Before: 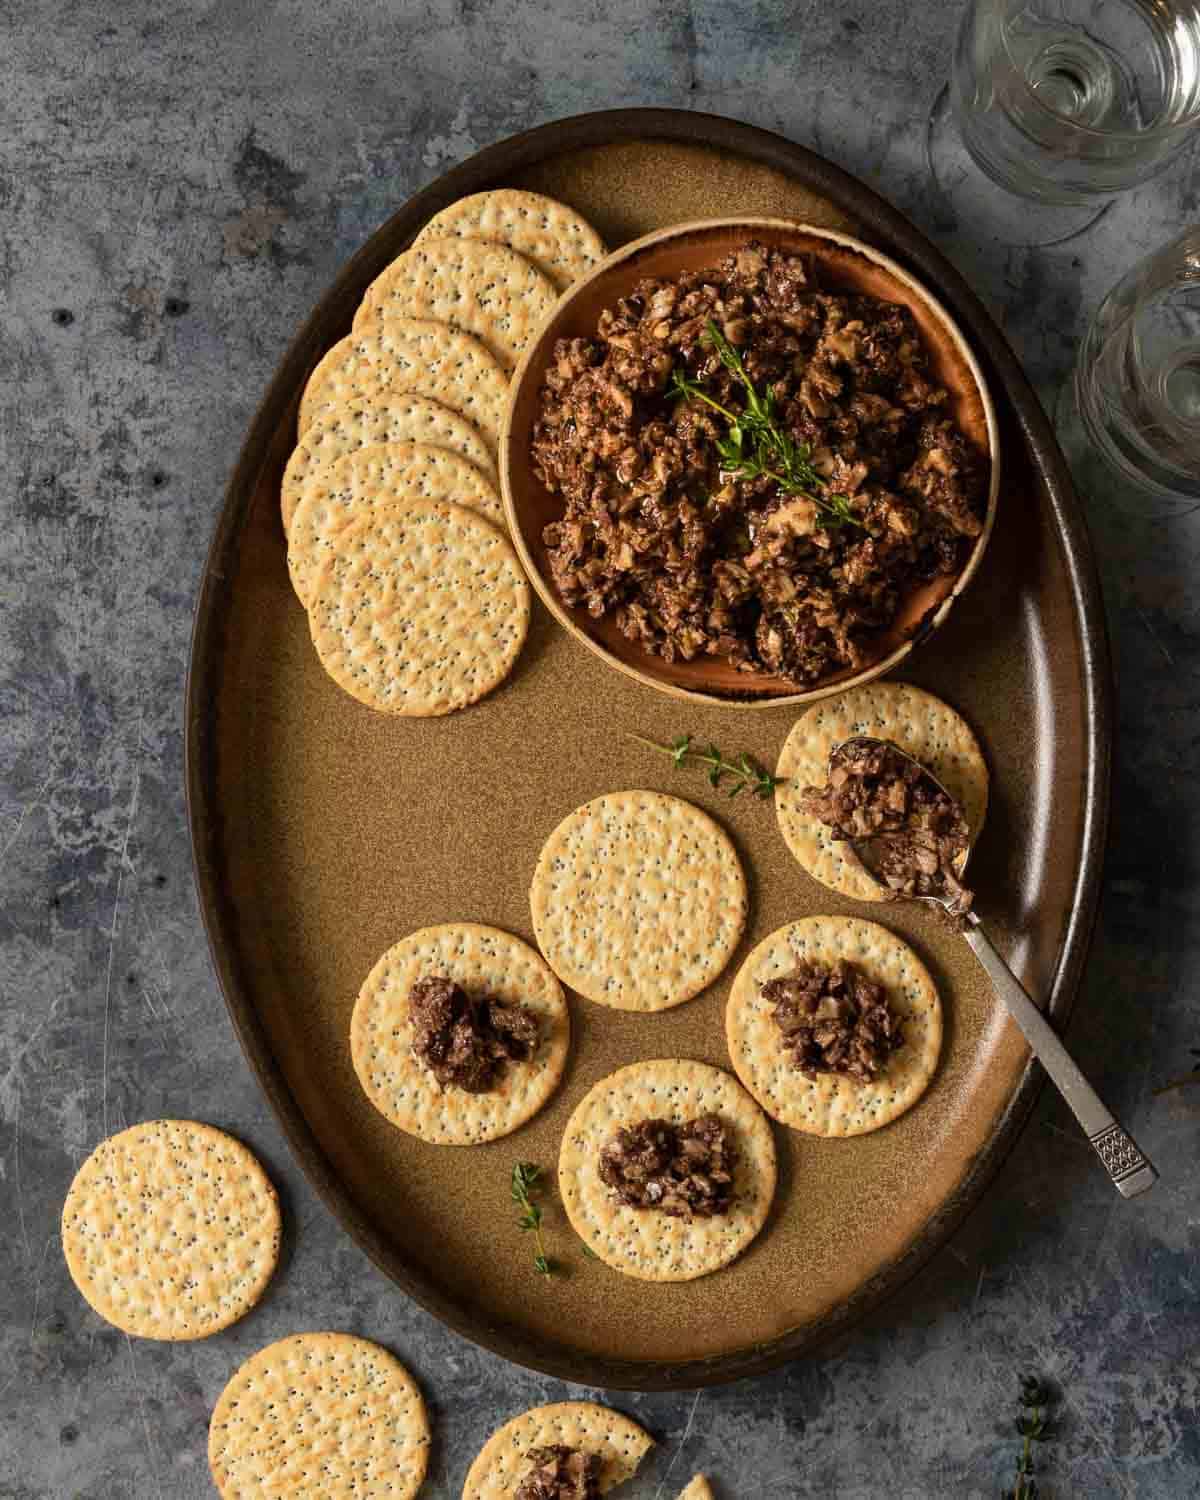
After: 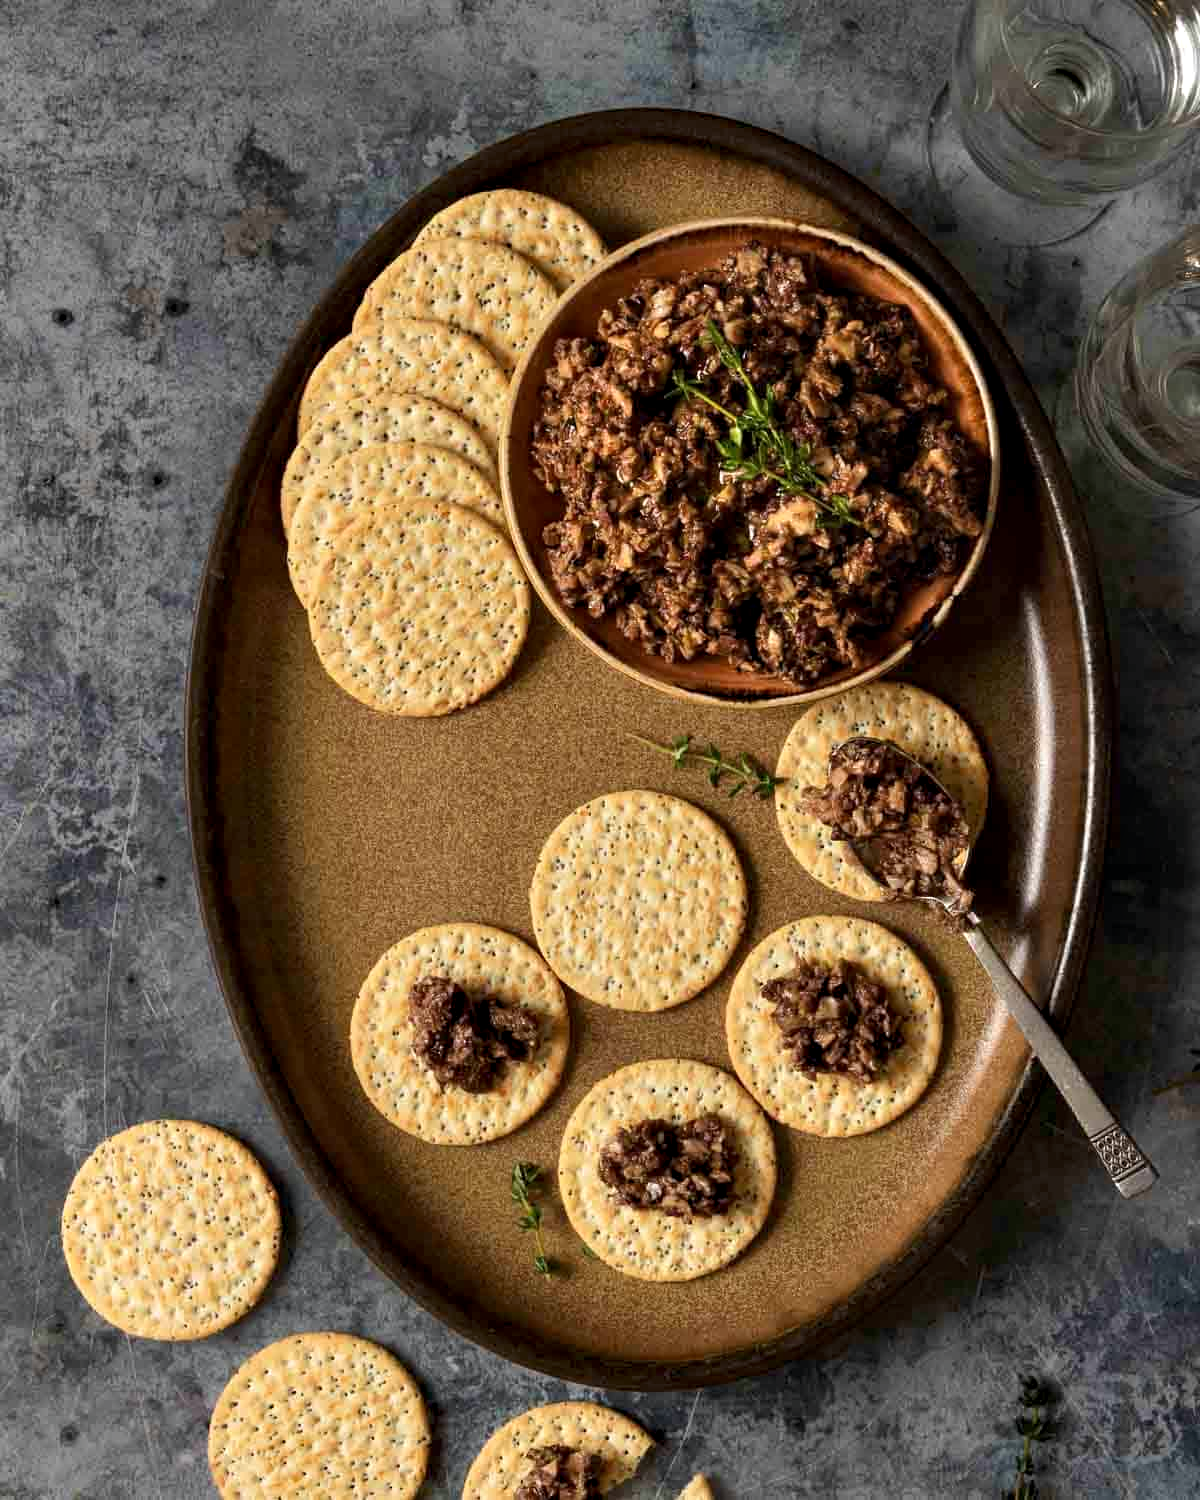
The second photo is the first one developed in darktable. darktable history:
contrast equalizer: octaves 7, y [[0.6 ×6], [0.55 ×6], [0 ×6], [0 ×6], [0 ×6]], mix 0.341
base curve: curves: ch0 [(0, 0) (0.283, 0.295) (1, 1)], preserve colors none
